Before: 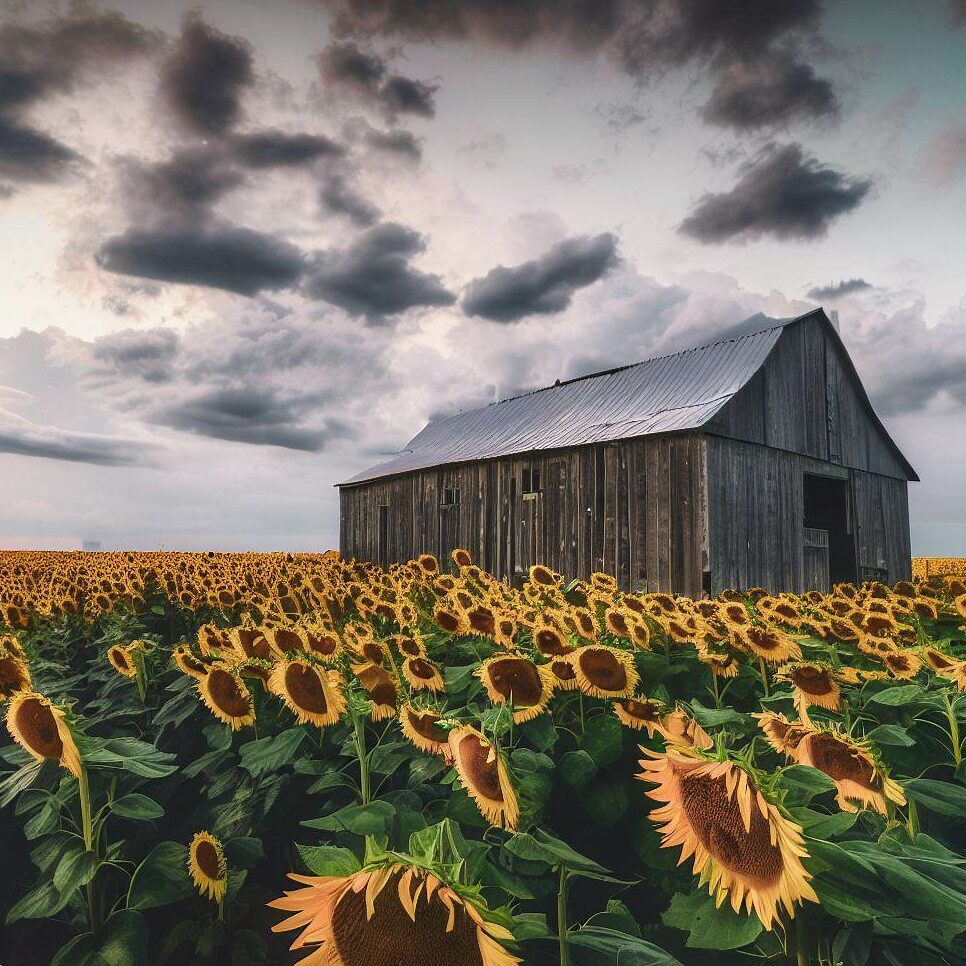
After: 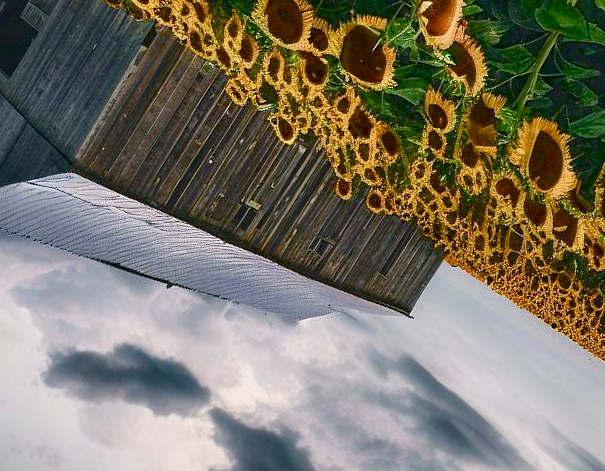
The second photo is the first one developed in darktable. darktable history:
crop and rotate: angle 147.64°, left 9.151%, top 15.592%, right 4.417%, bottom 17.004%
color balance rgb: power › chroma 0.485%, power › hue 215.24°, perceptual saturation grading › global saturation 20%, perceptual saturation grading › highlights -25.727%, perceptual saturation grading › shadows 49.366%, saturation formula JzAzBz (2021)
